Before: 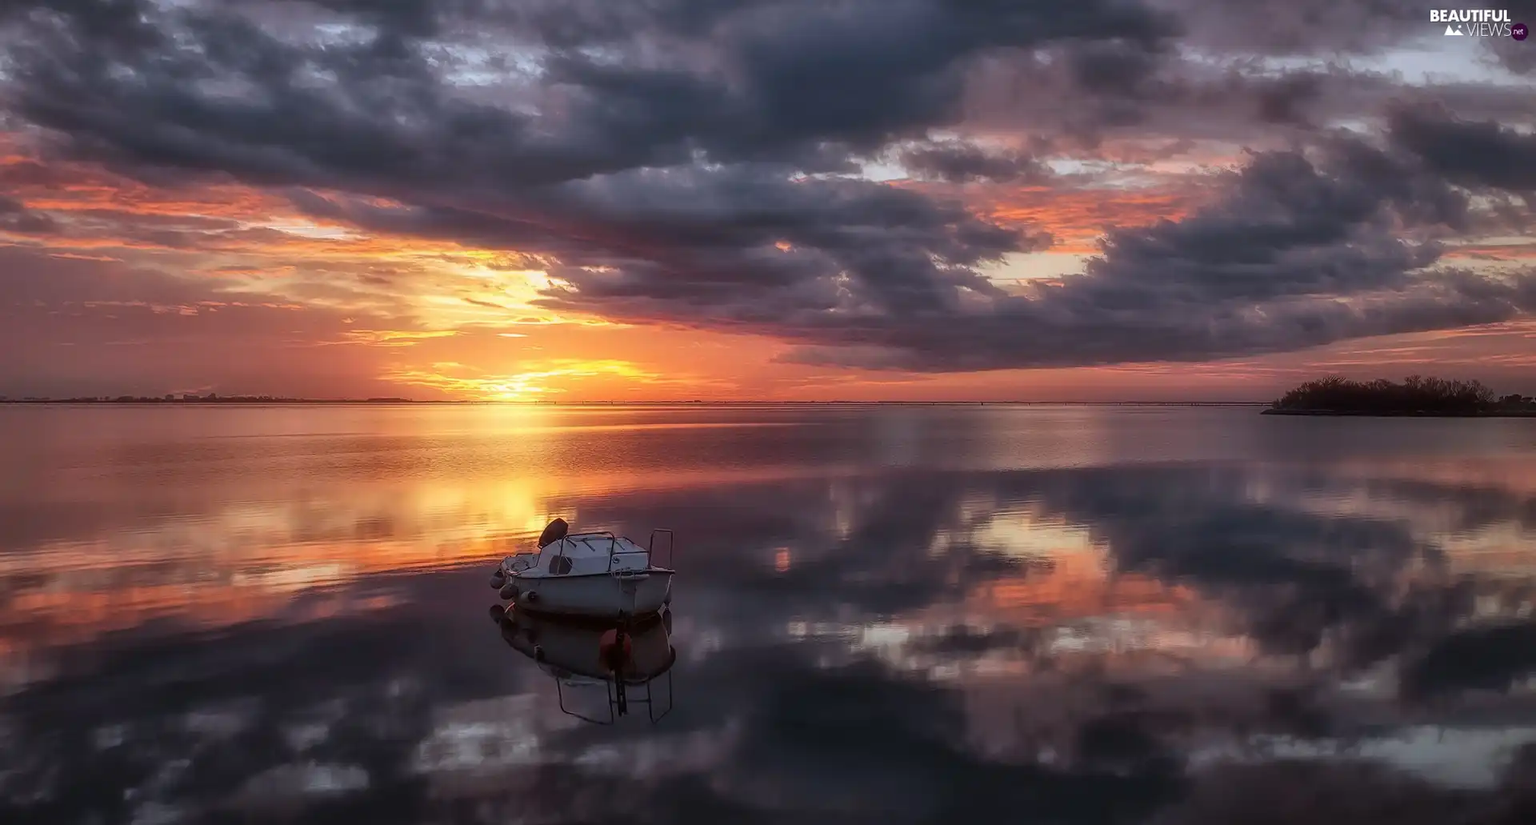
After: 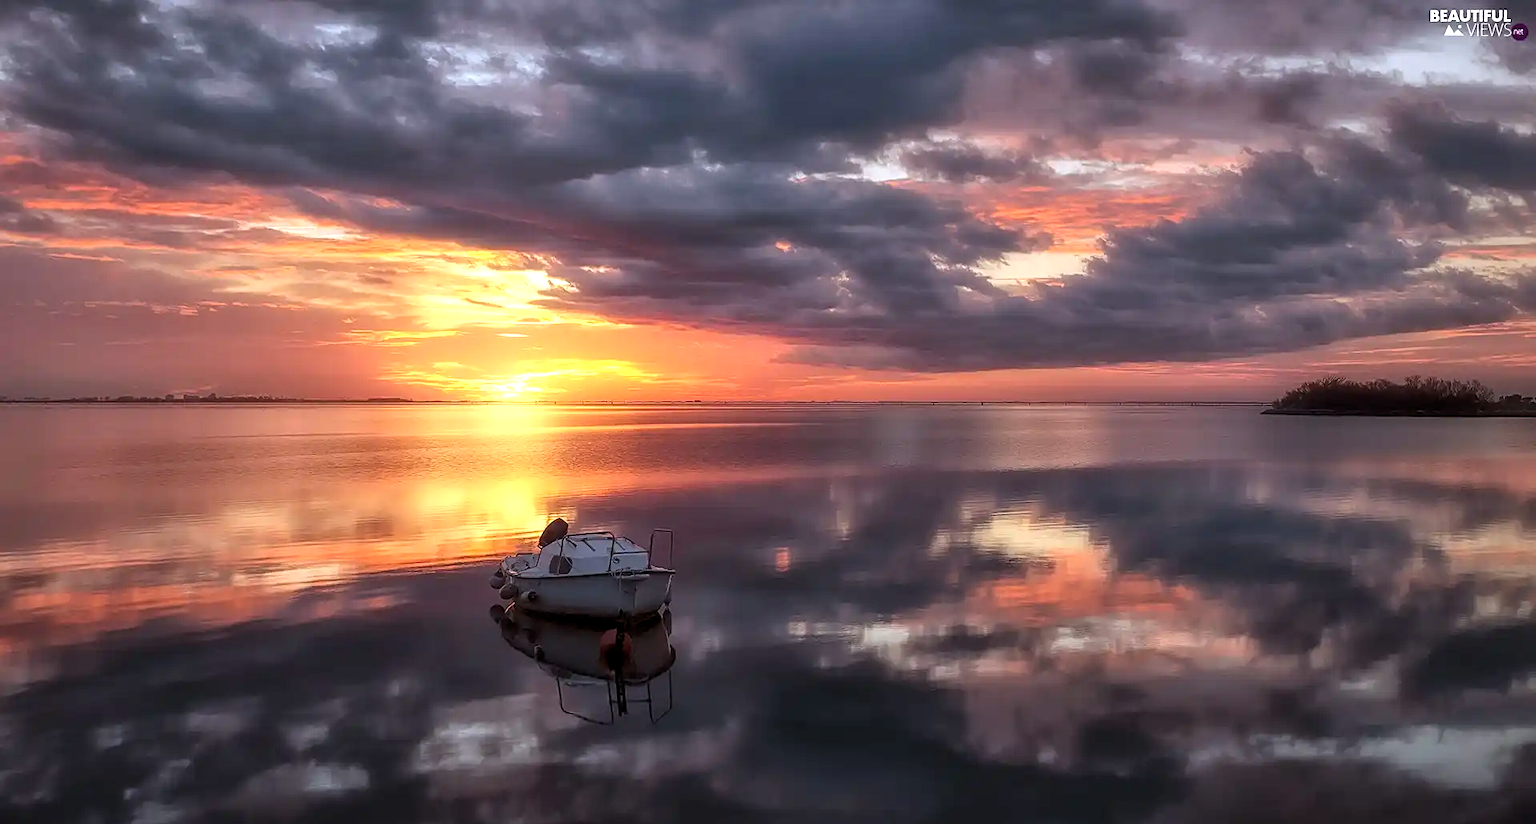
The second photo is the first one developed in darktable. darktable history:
exposure: black level correction 0.001, exposure 0.498 EV, compensate exposure bias true, compensate highlight preservation false
levels: levels [0.016, 0.492, 0.969]
sharpen: amount 0.214
